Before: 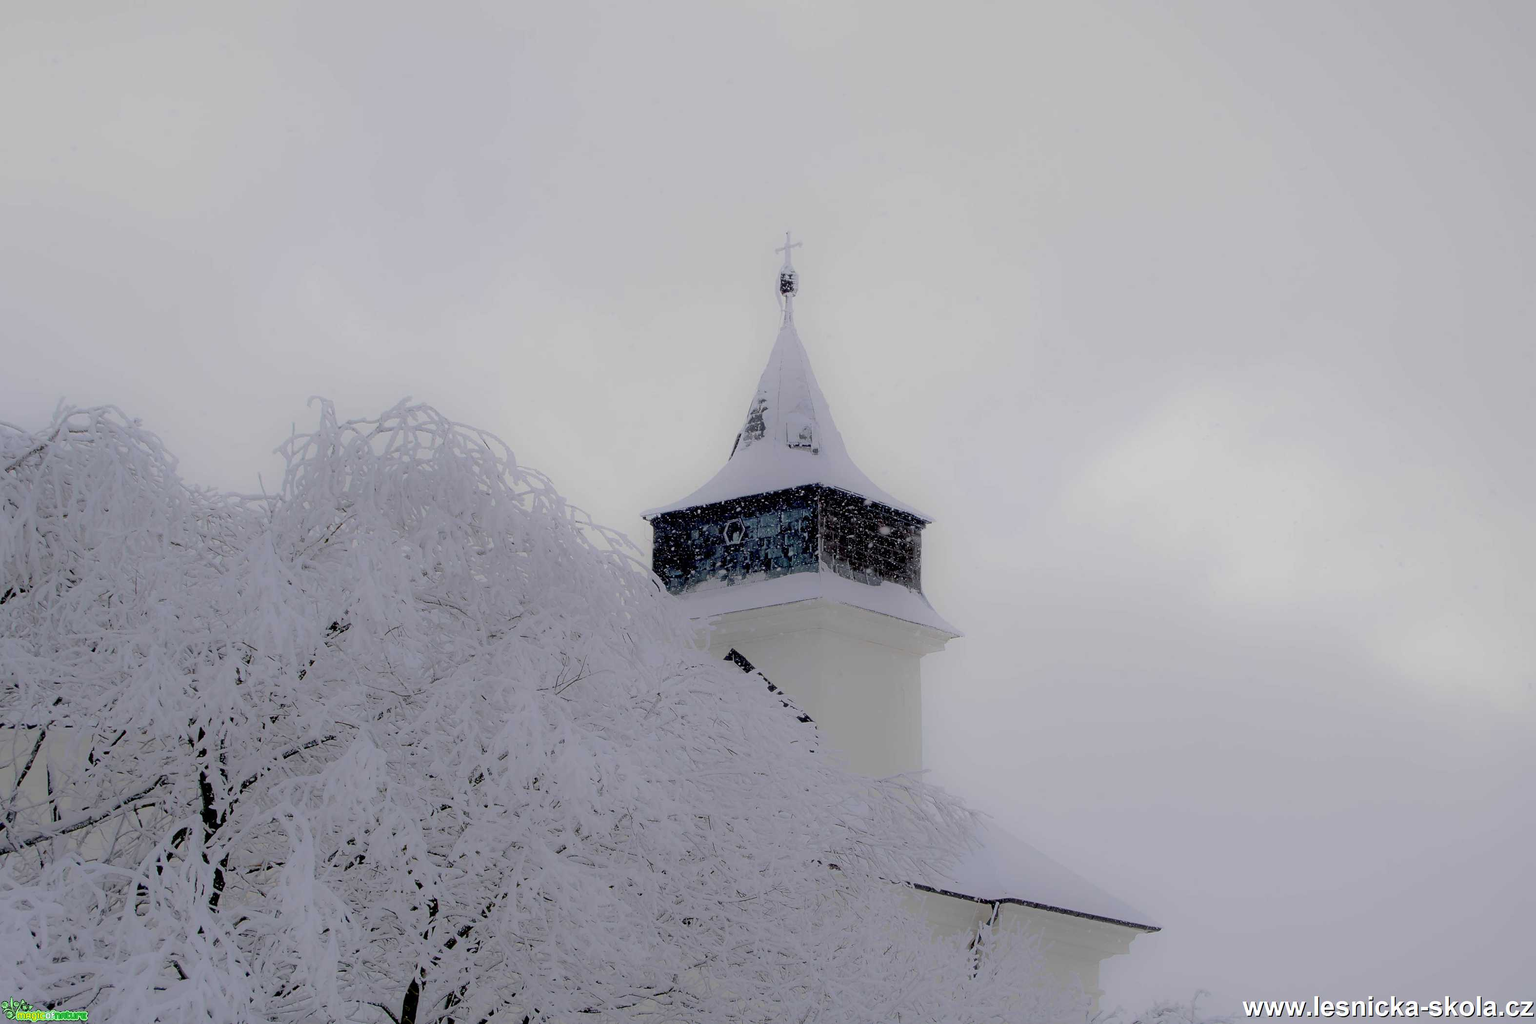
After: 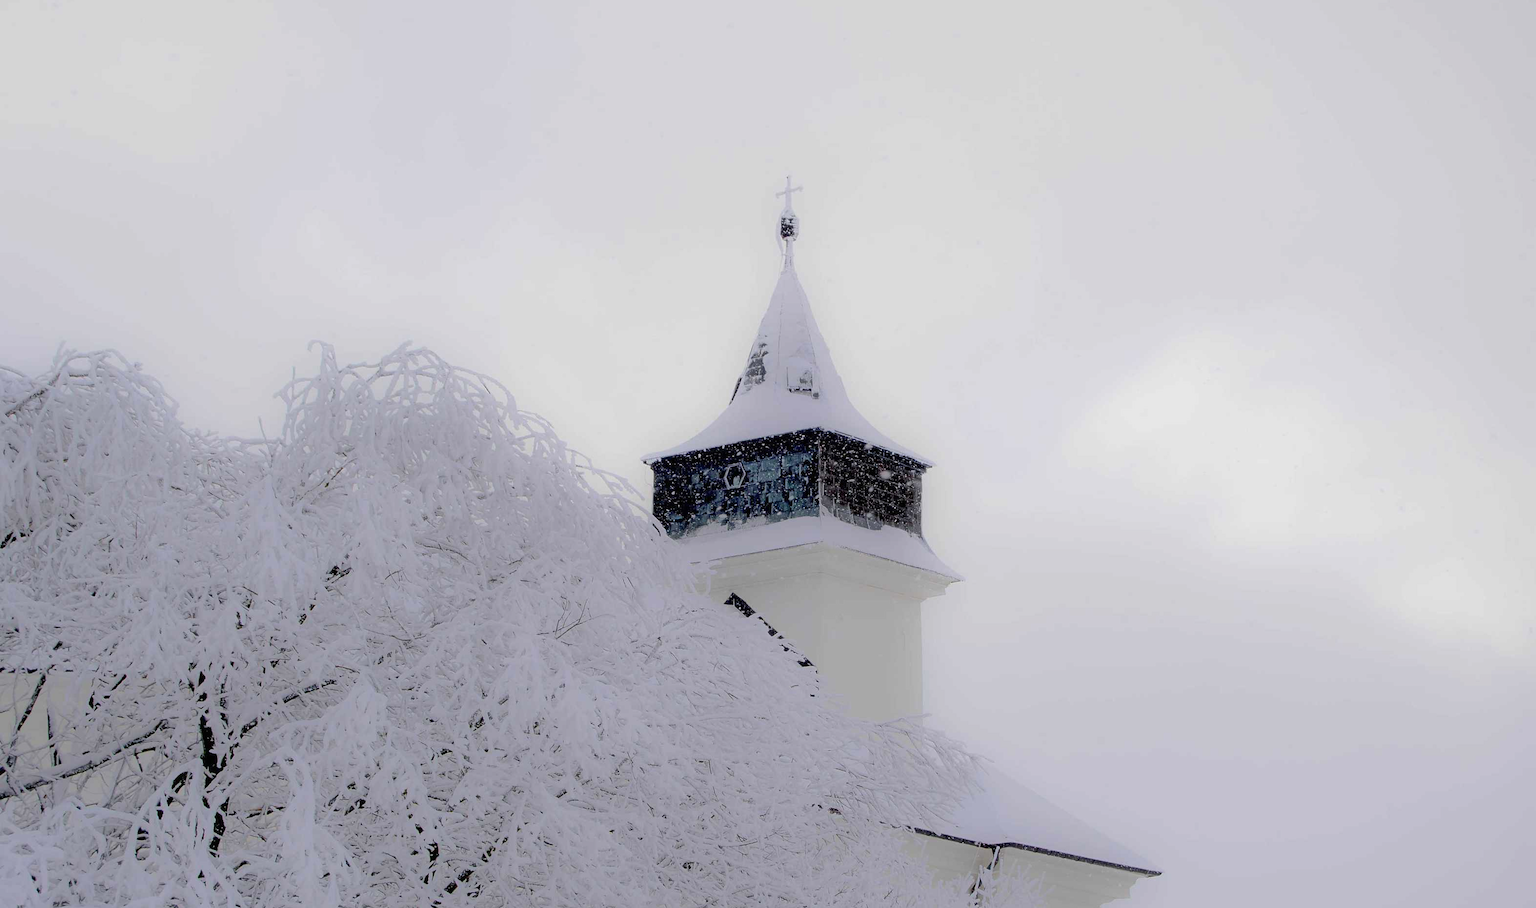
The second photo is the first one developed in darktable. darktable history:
crop and rotate: top 5.573%, bottom 5.734%
exposure: black level correction 0, exposure 0.397 EV, compensate exposure bias true, compensate highlight preservation false
